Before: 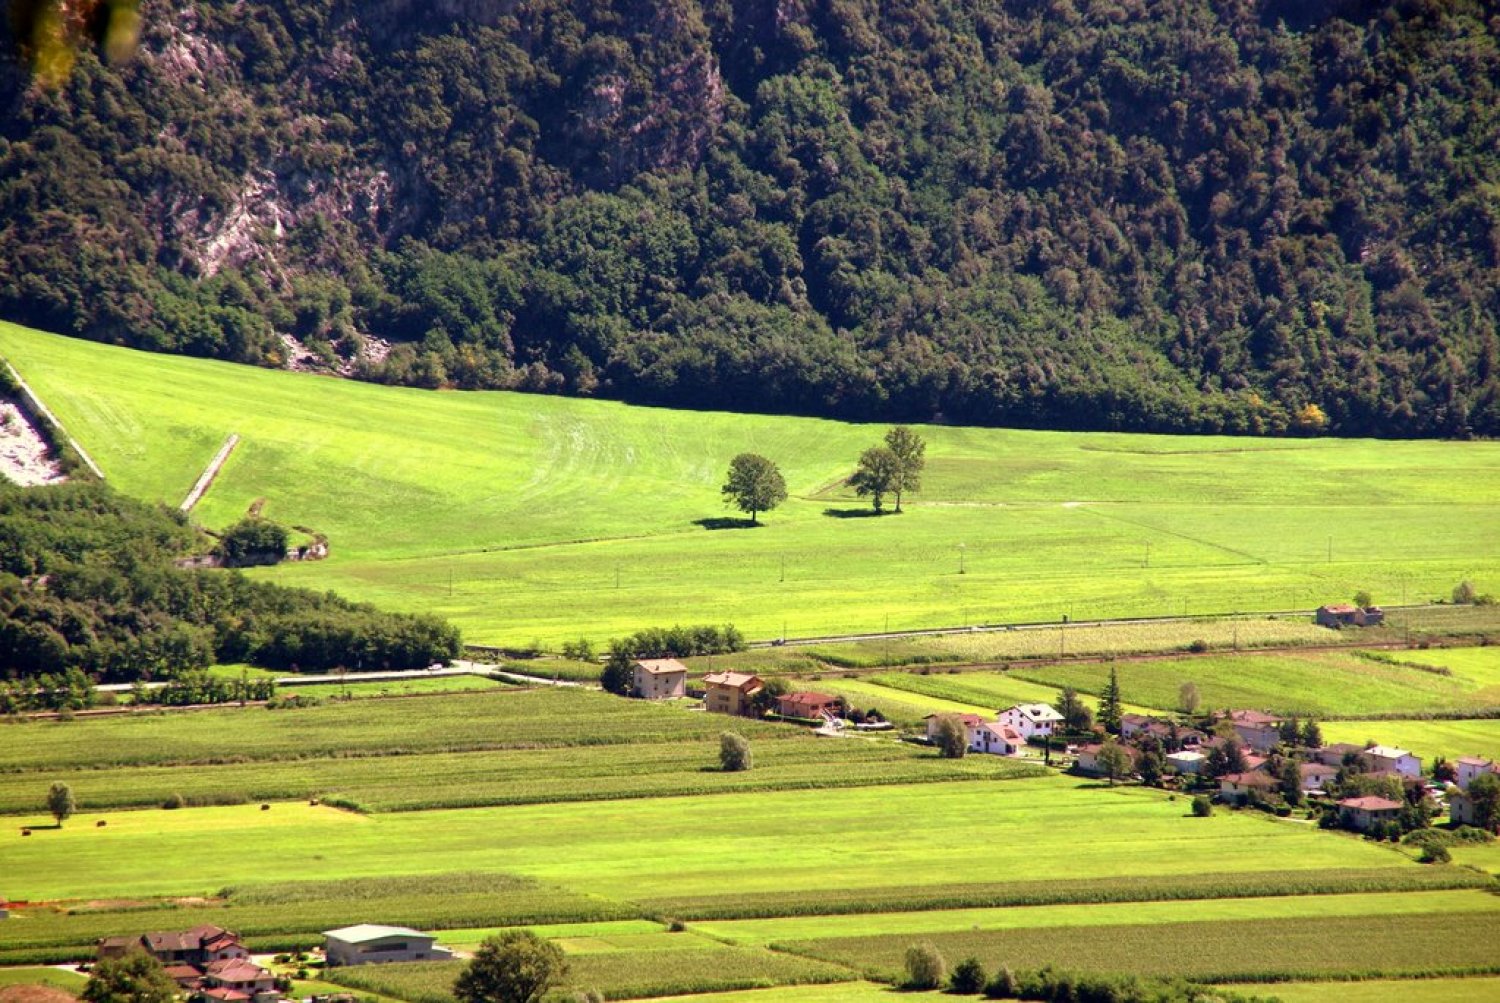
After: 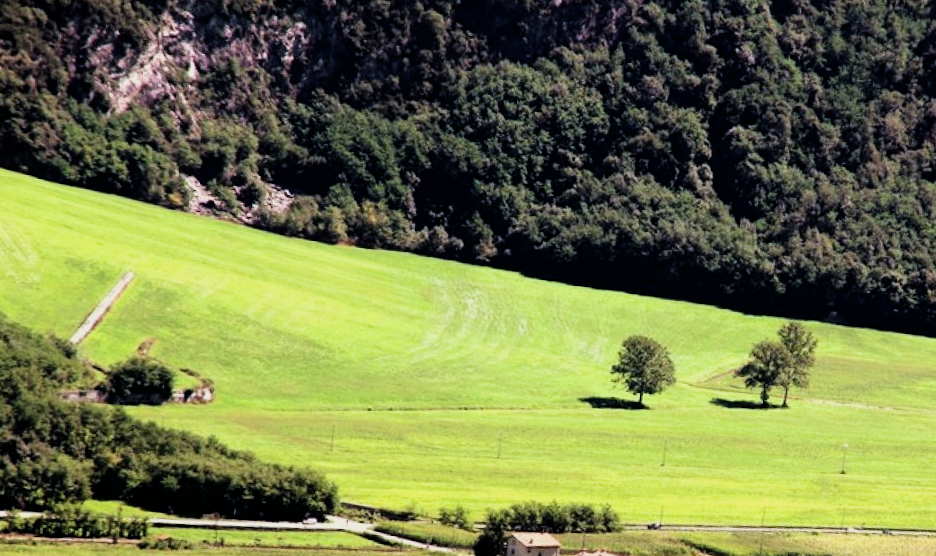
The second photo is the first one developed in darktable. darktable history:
color balance: input saturation 99%
filmic rgb: black relative exposure -5 EV, white relative exposure 3.5 EV, hardness 3.19, contrast 1.4, highlights saturation mix -50%
crop and rotate: angle -4.99°, left 2.122%, top 6.945%, right 27.566%, bottom 30.519%
